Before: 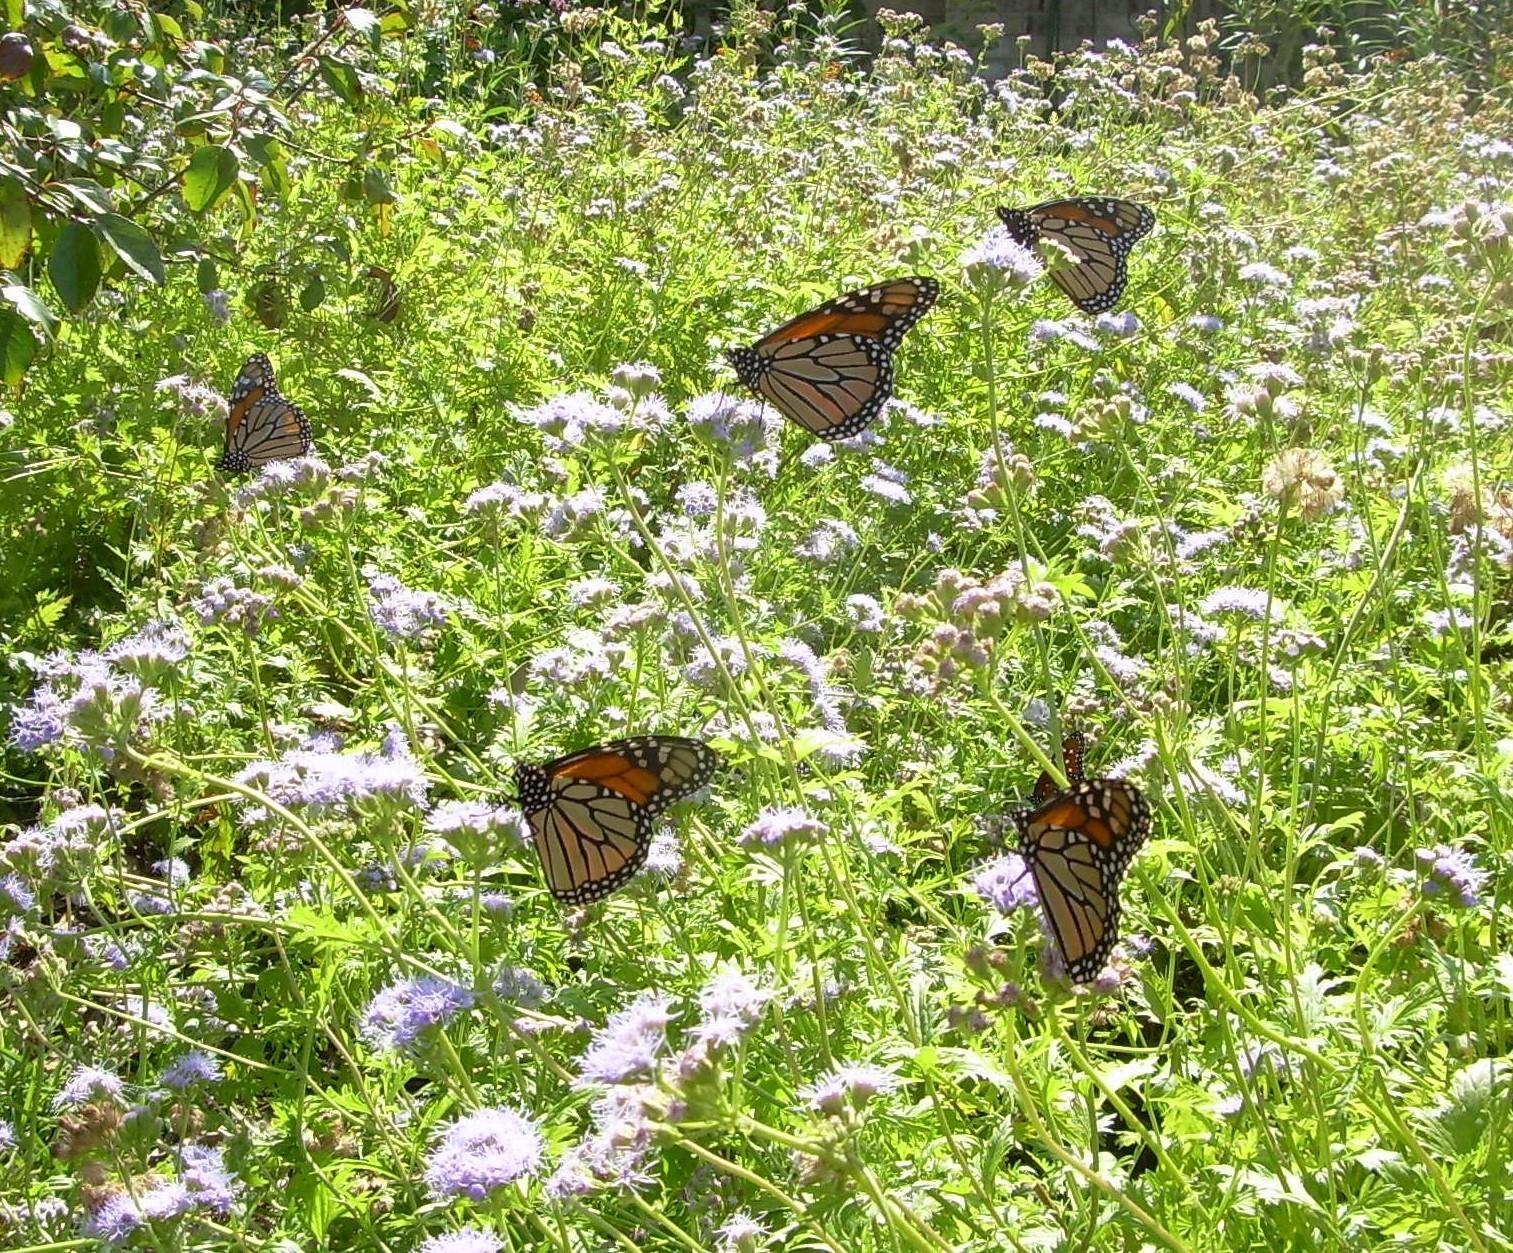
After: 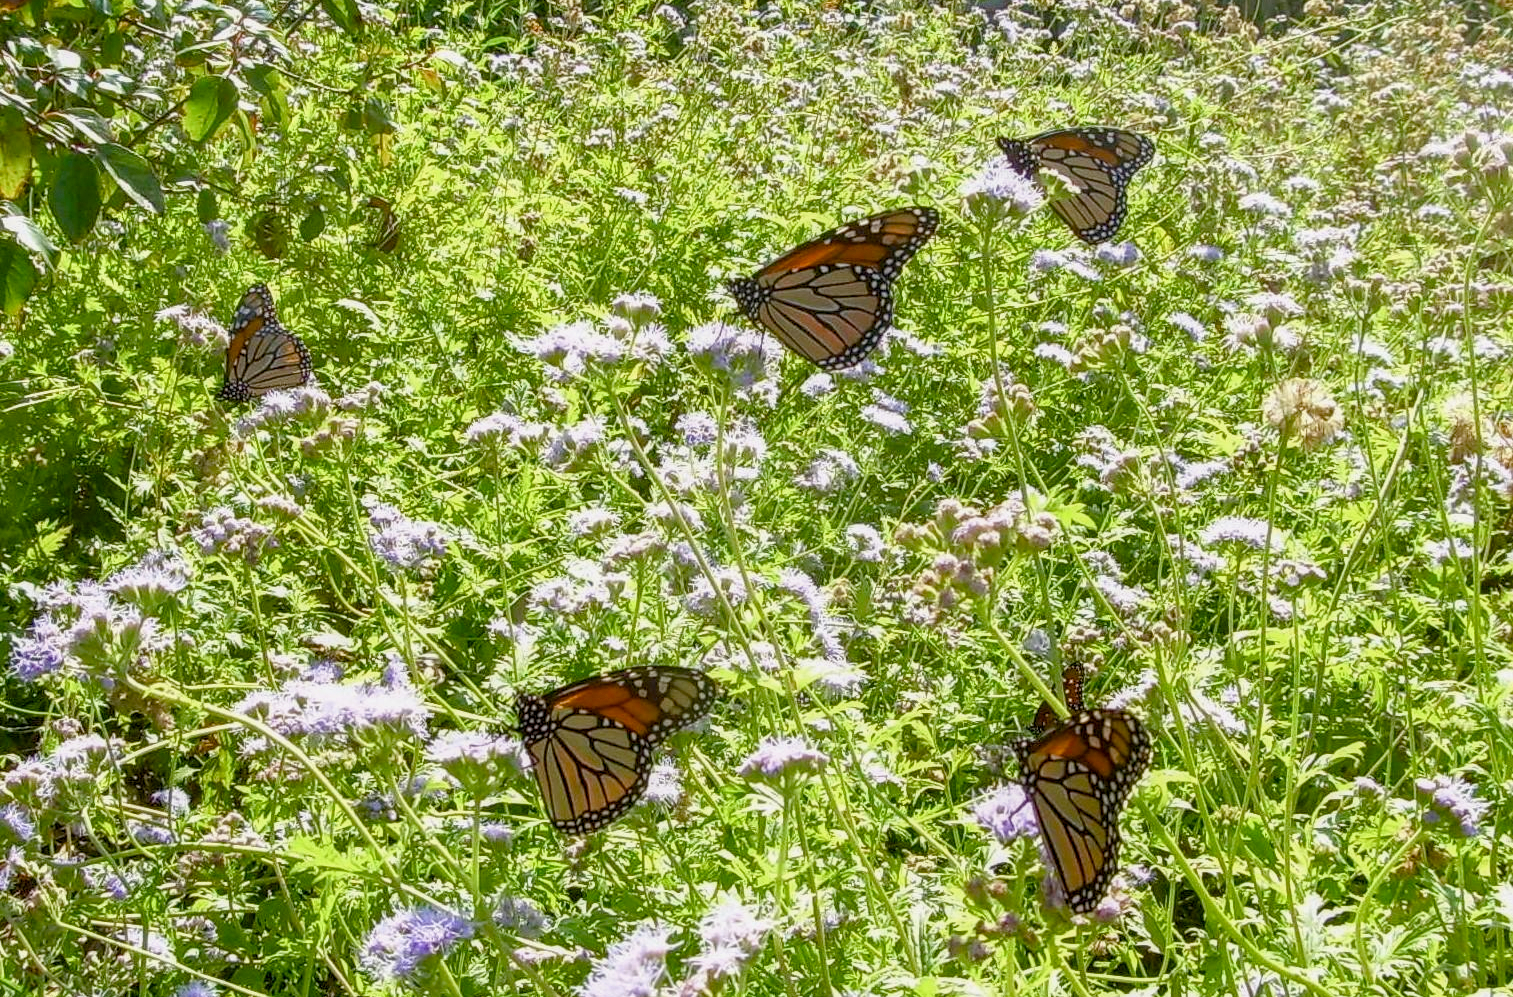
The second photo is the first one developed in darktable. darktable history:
local contrast: on, module defaults
crop and rotate: top 5.658%, bottom 14.765%
color balance rgb: power › hue 312.73°, global offset › luminance -0.26%, perceptual saturation grading › global saturation 20%, perceptual saturation grading › highlights -25.613%, perceptual saturation grading › shadows 25.076%, contrast -9.355%
